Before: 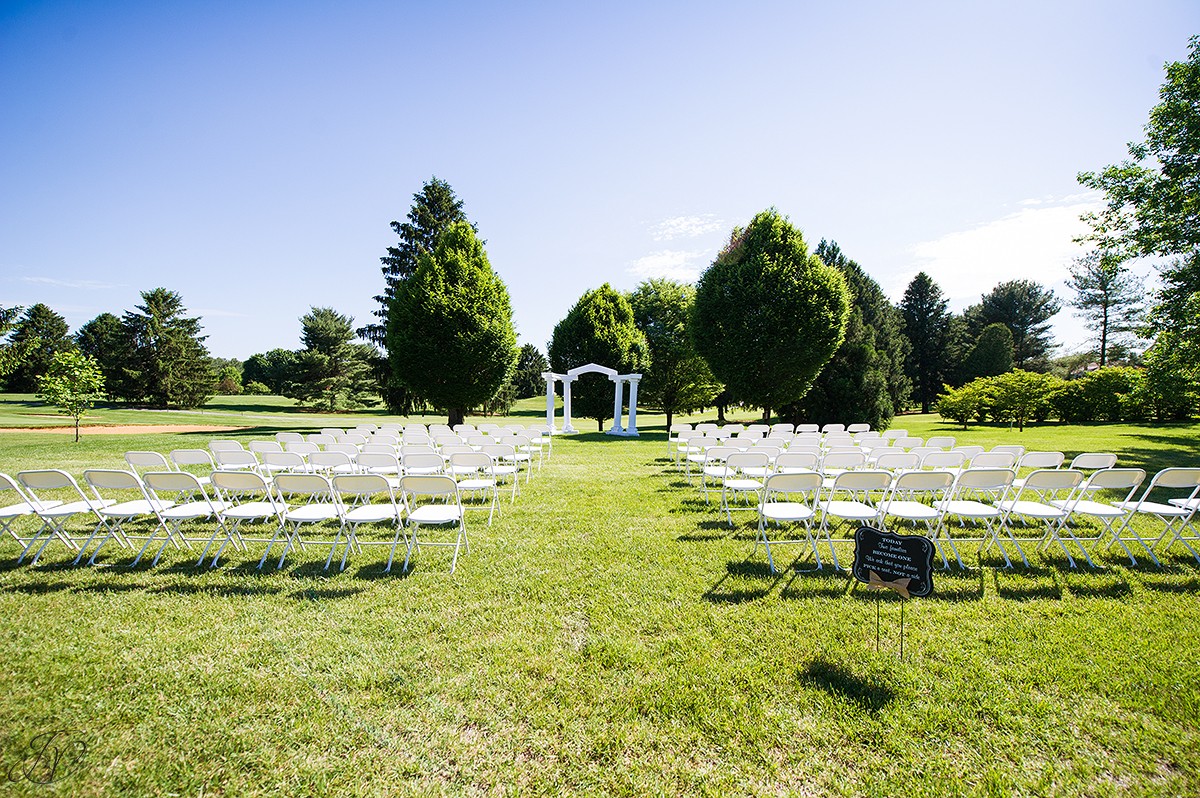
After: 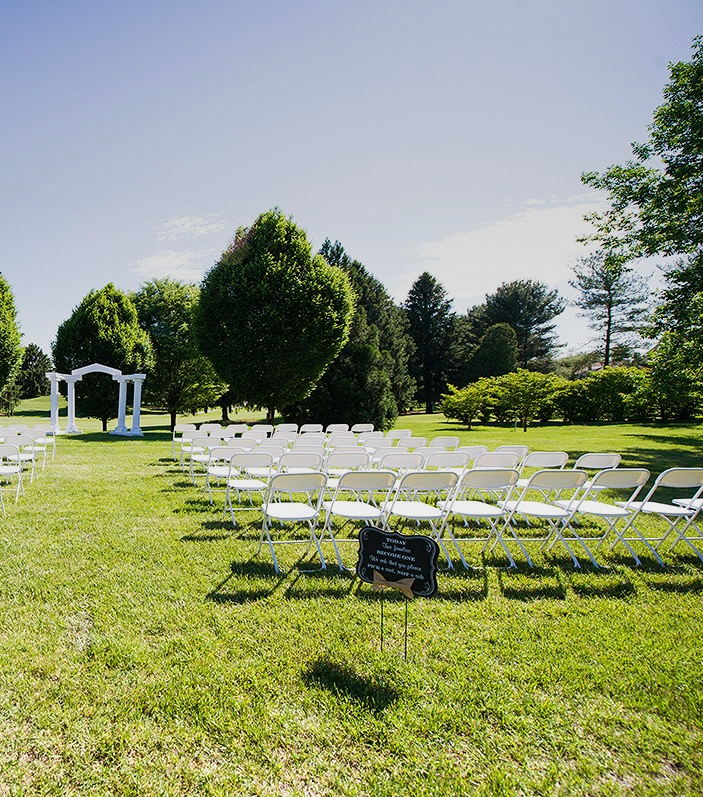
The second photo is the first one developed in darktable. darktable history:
crop: left 41.402%
graduated density: rotation -0.352°, offset 57.64
